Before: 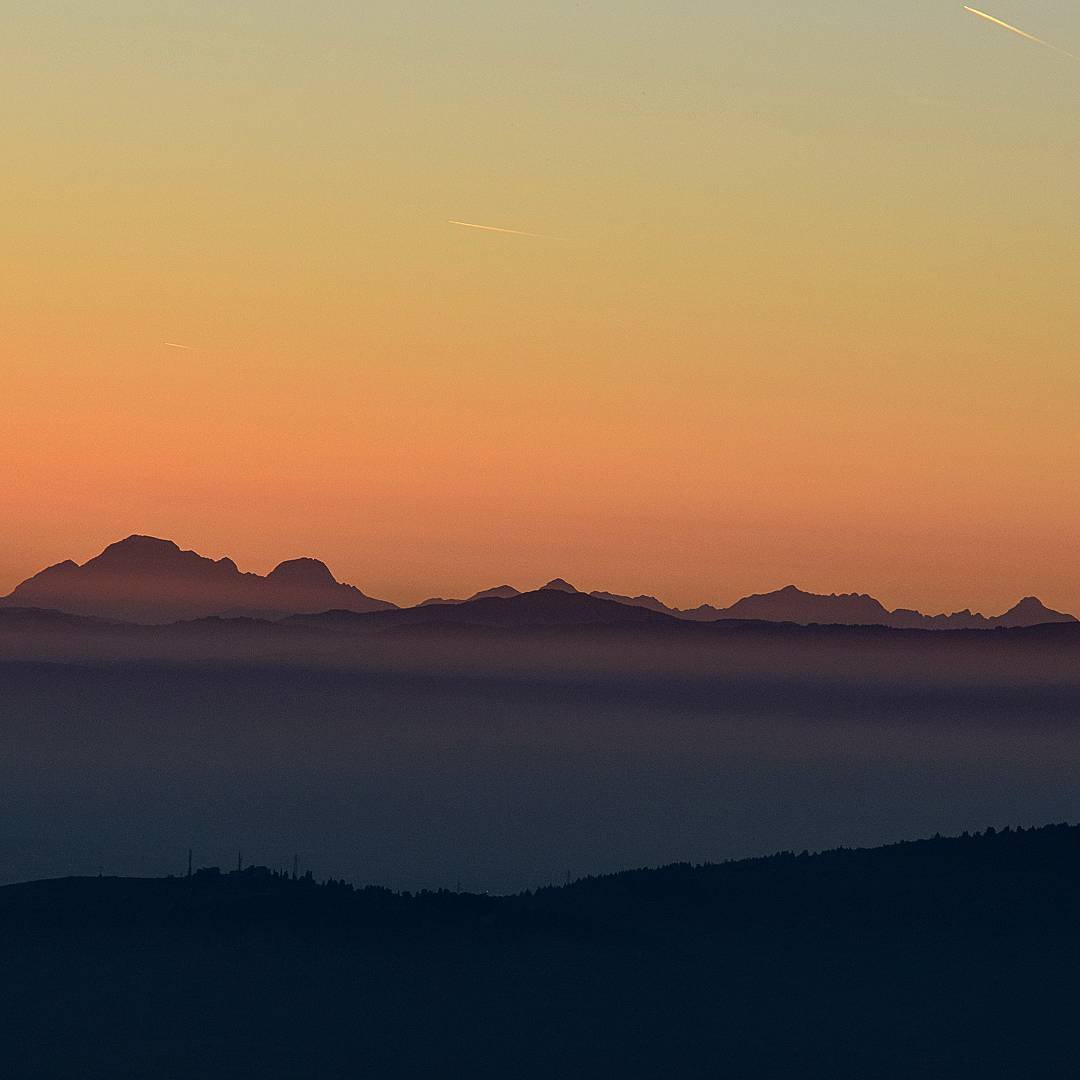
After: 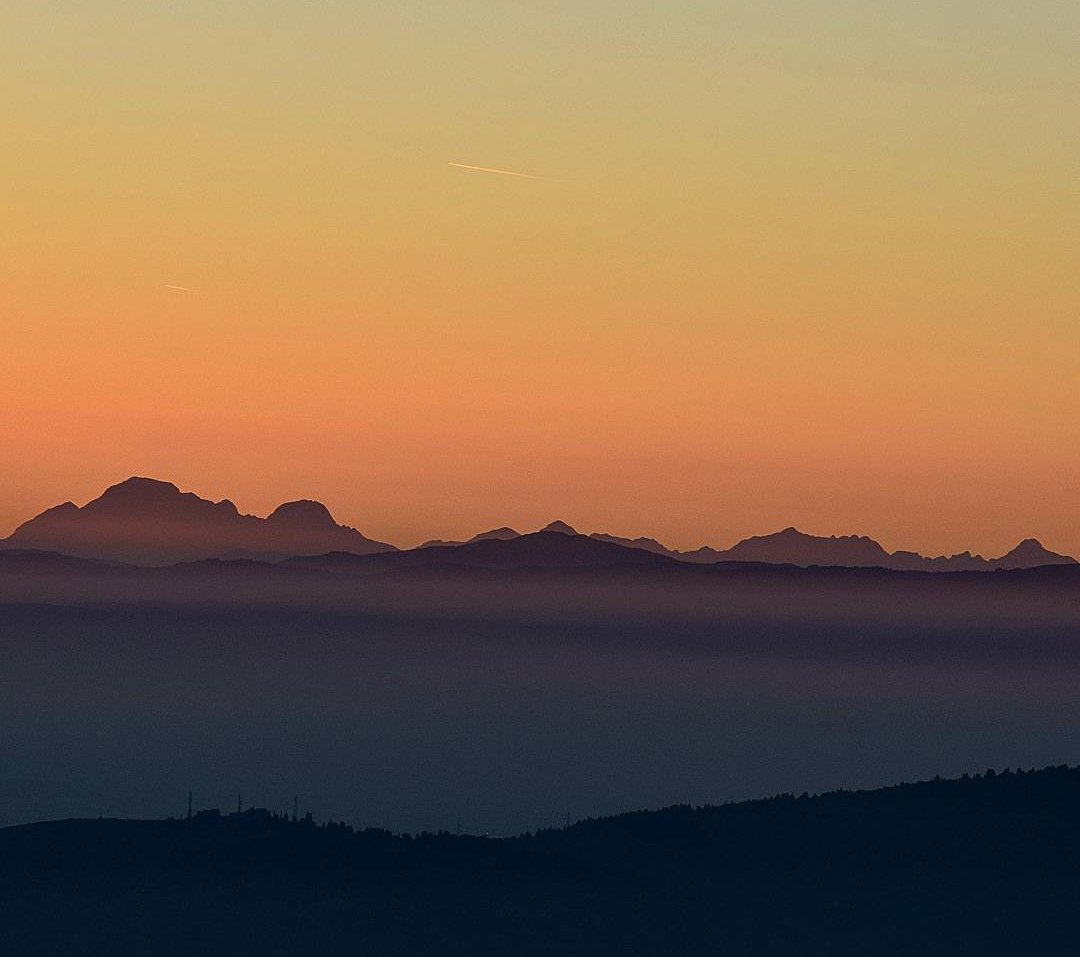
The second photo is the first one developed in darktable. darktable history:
crop and rotate: top 5.477%, bottom 5.882%
